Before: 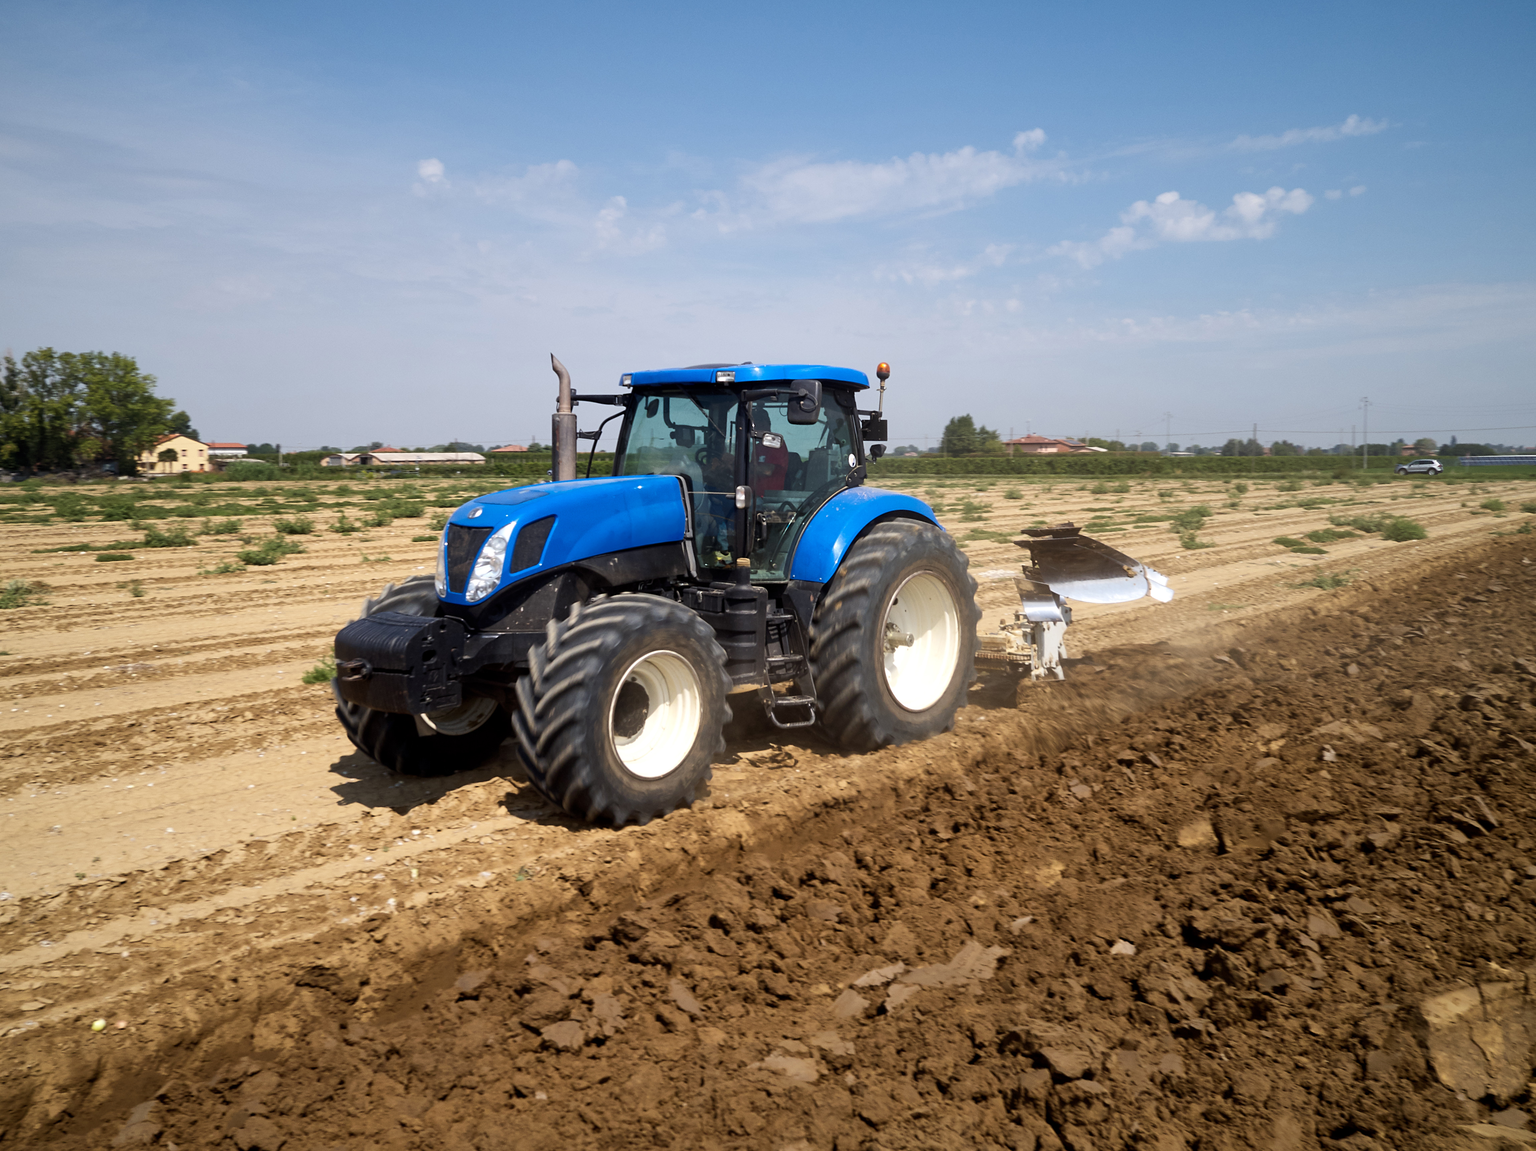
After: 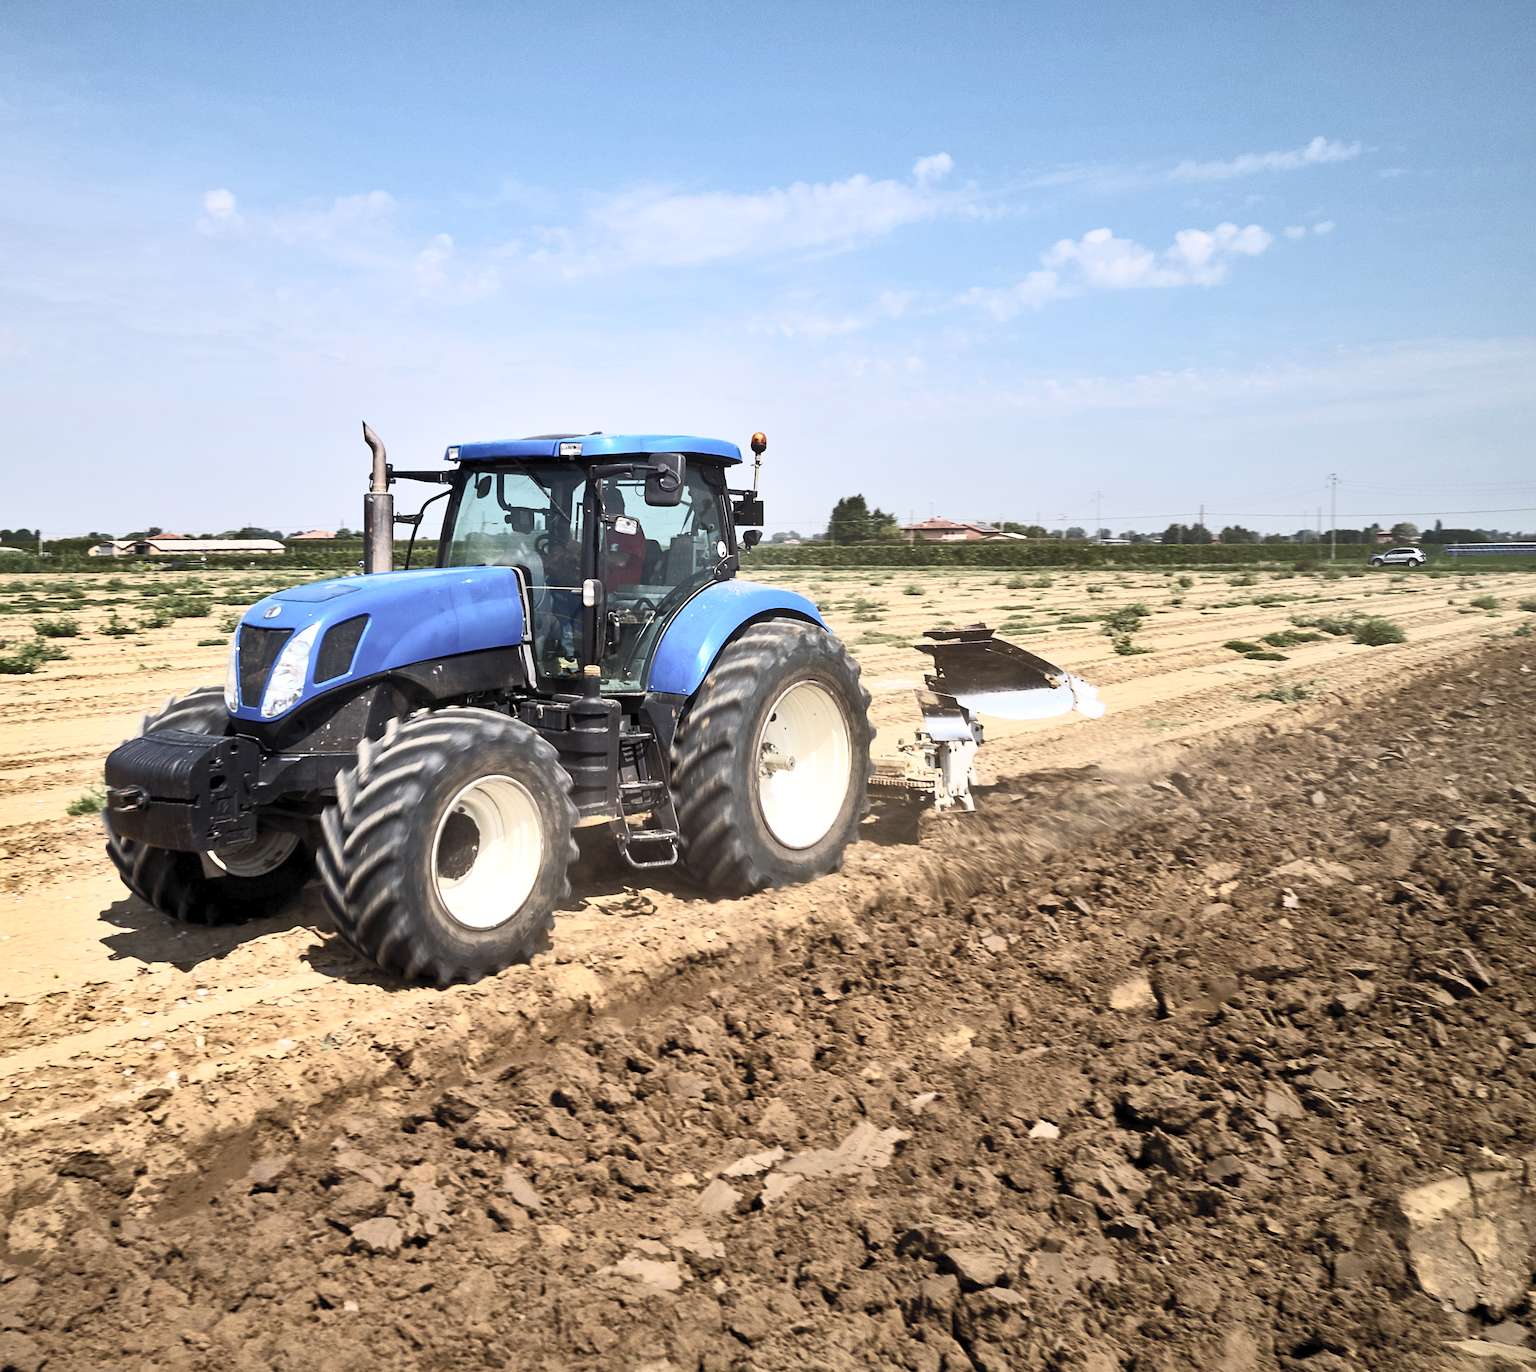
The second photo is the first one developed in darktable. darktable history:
crop: left 16.083%
contrast brightness saturation: contrast 0.435, brightness 0.552, saturation -0.203
shadows and highlights: radius 107.06, shadows 23.83, highlights -59.42, shadows color adjustment 97.68%, low approximation 0.01, soften with gaussian
sharpen: on, module defaults
